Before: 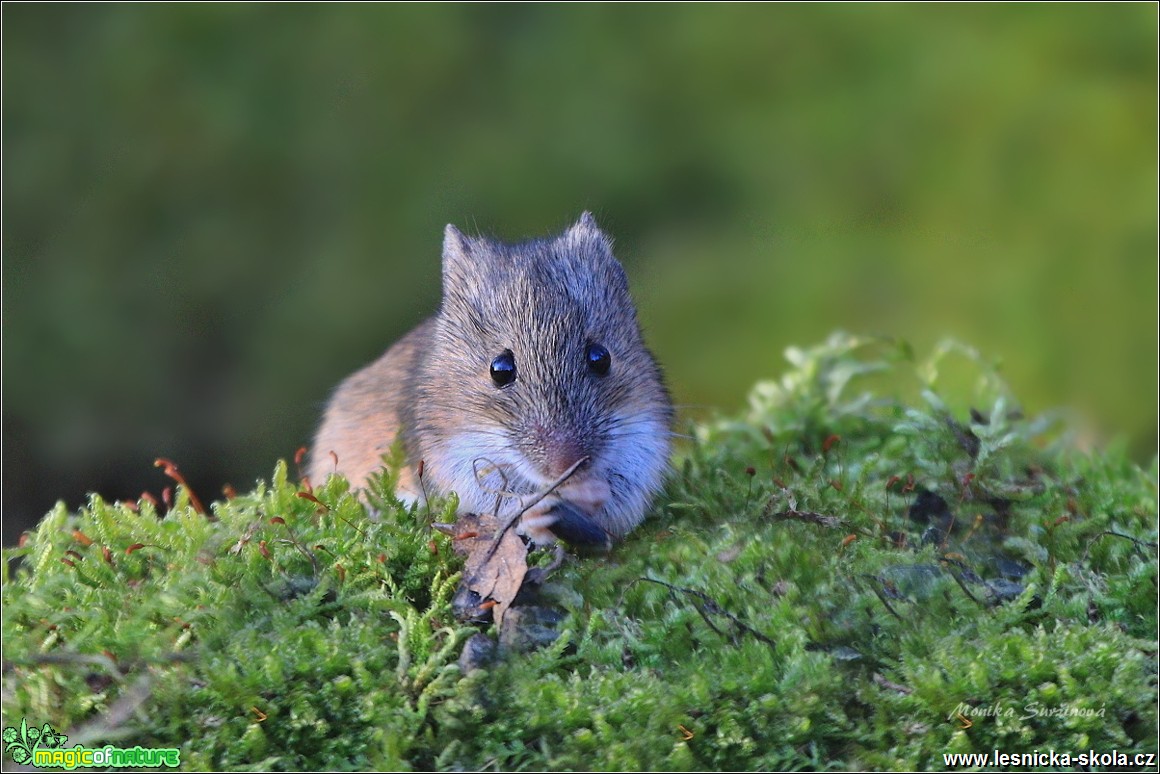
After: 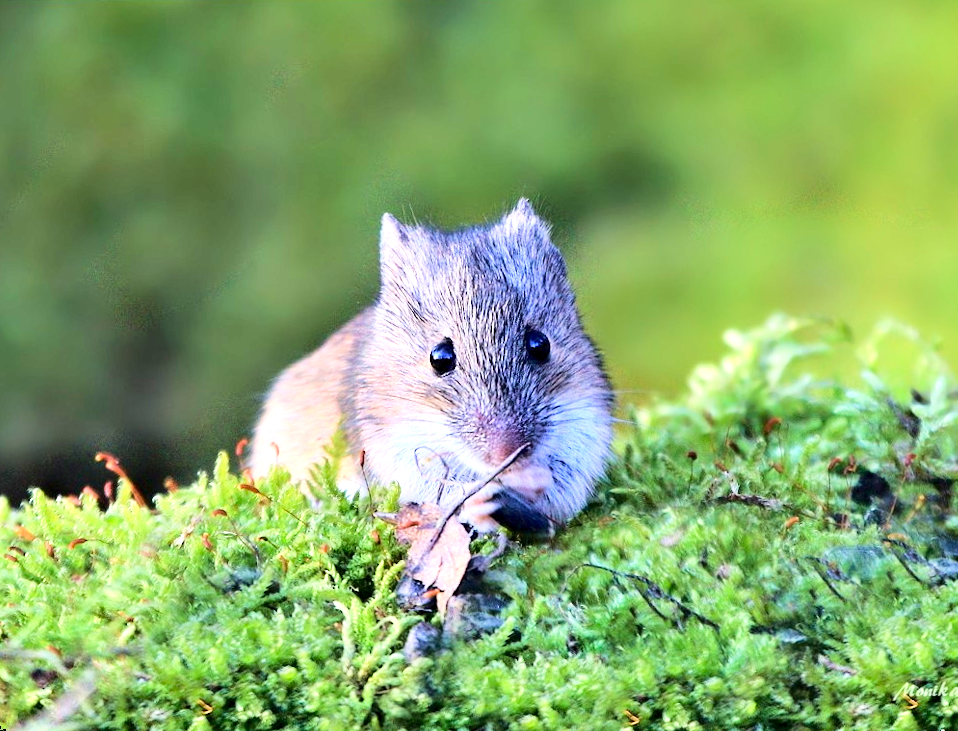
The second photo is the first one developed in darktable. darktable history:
exposure: black level correction 0.01, exposure 1 EV, compensate highlight preservation false
crop and rotate: angle 0.986°, left 4.107%, top 0.484%, right 11.133%, bottom 2.544%
velvia: on, module defaults
base curve: curves: ch0 [(0, 0) (0.036, 0.025) (0.121, 0.166) (0.206, 0.329) (0.605, 0.79) (1, 1)]
